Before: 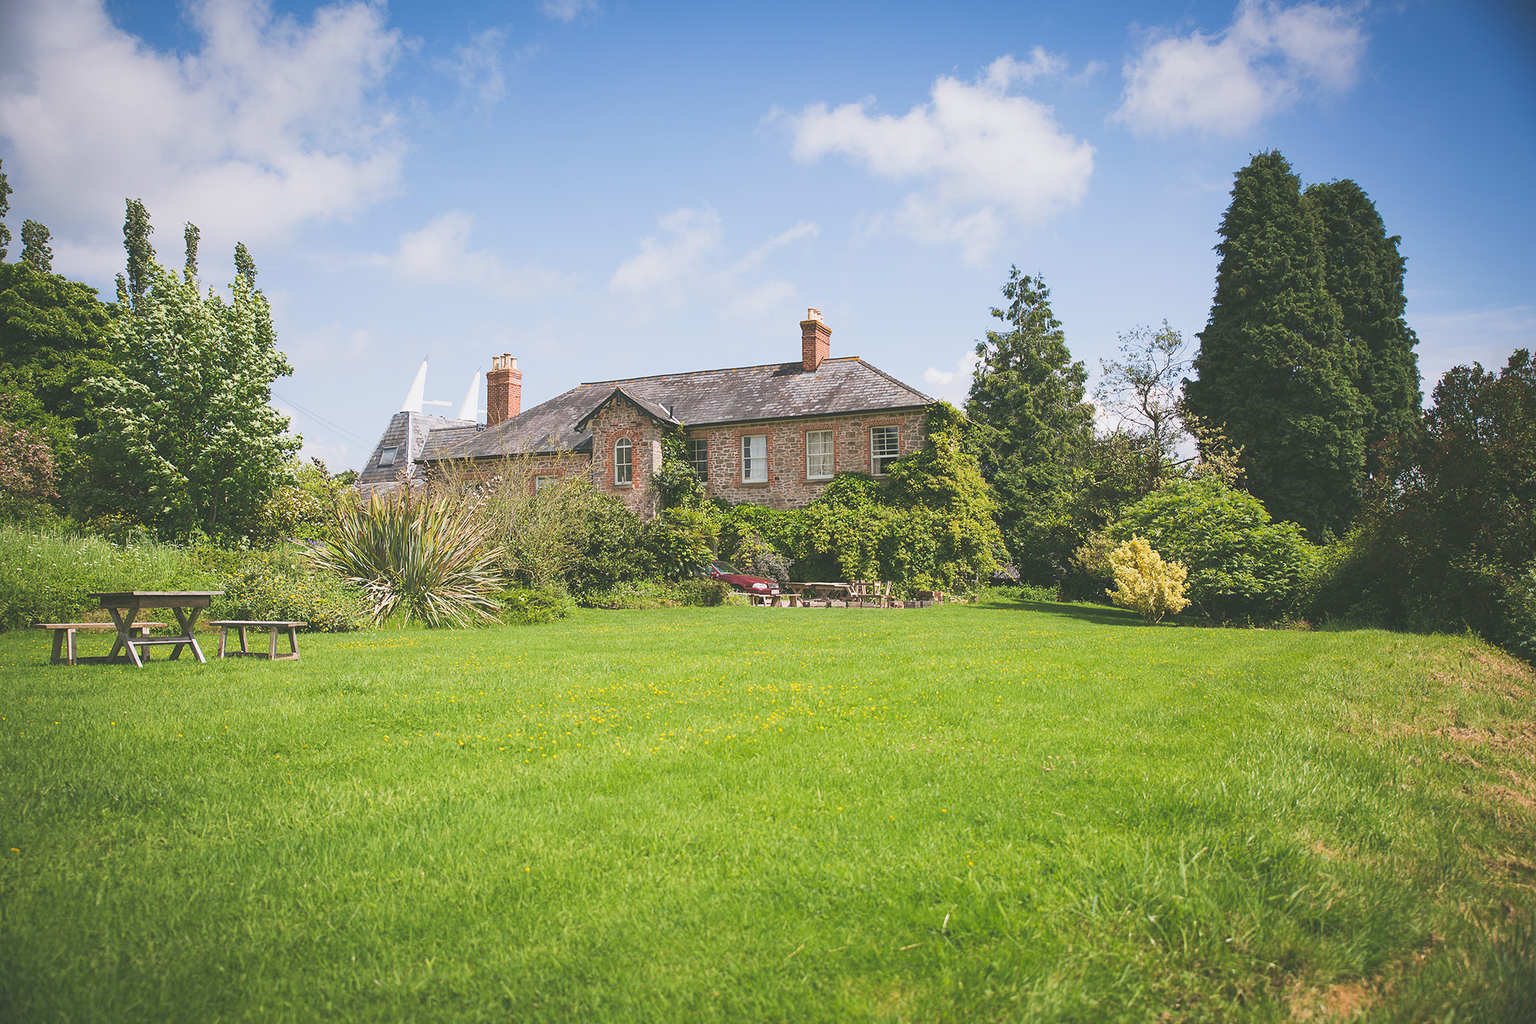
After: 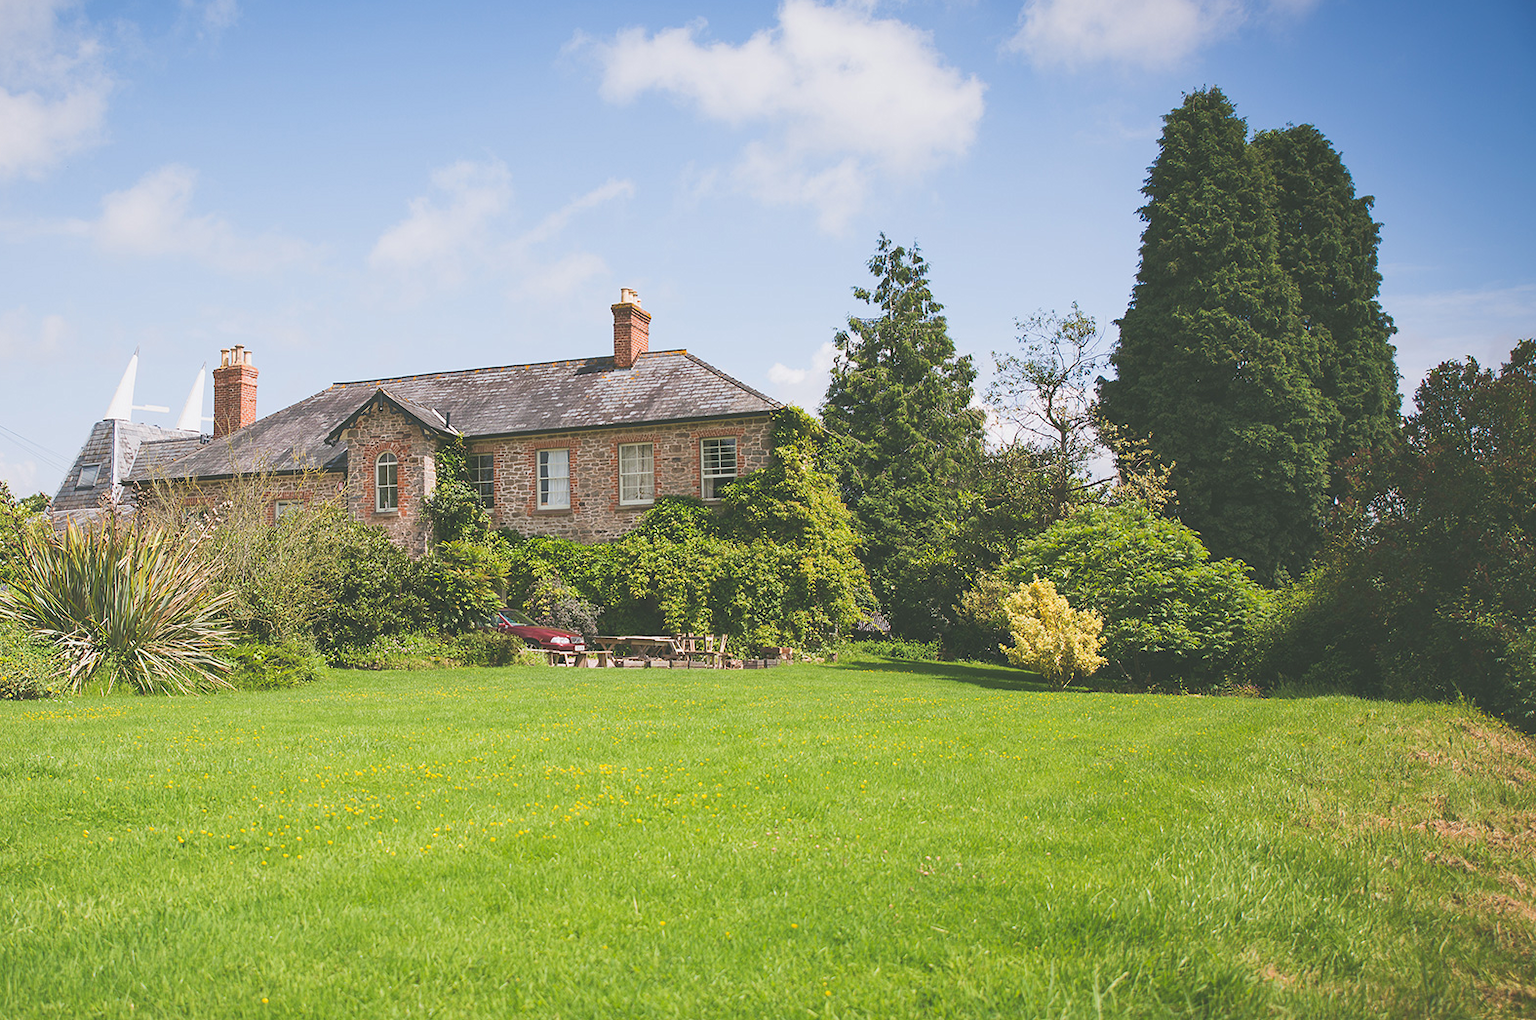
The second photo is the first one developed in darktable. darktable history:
crop and rotate: left 20.799%, top 7.968%, right 0.425%, bottom 13.512%
shadows and highlights: shadows 43.17, highlights 8.15, shadows color adjustment 99.17%, highlights color adjustment 0.262%
